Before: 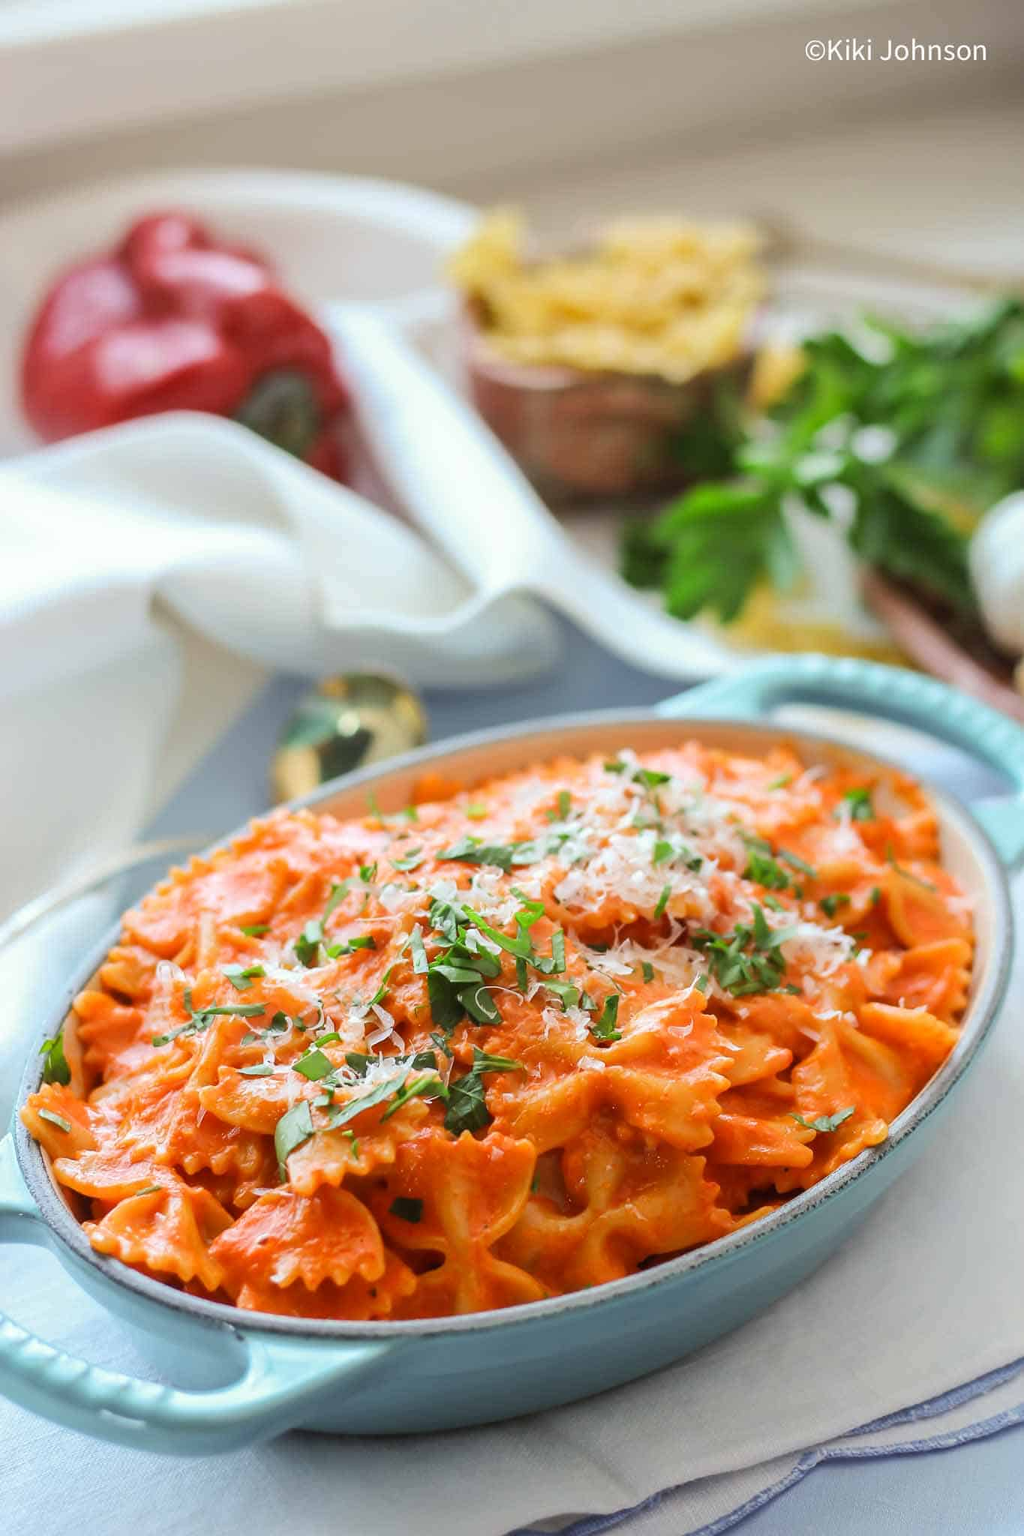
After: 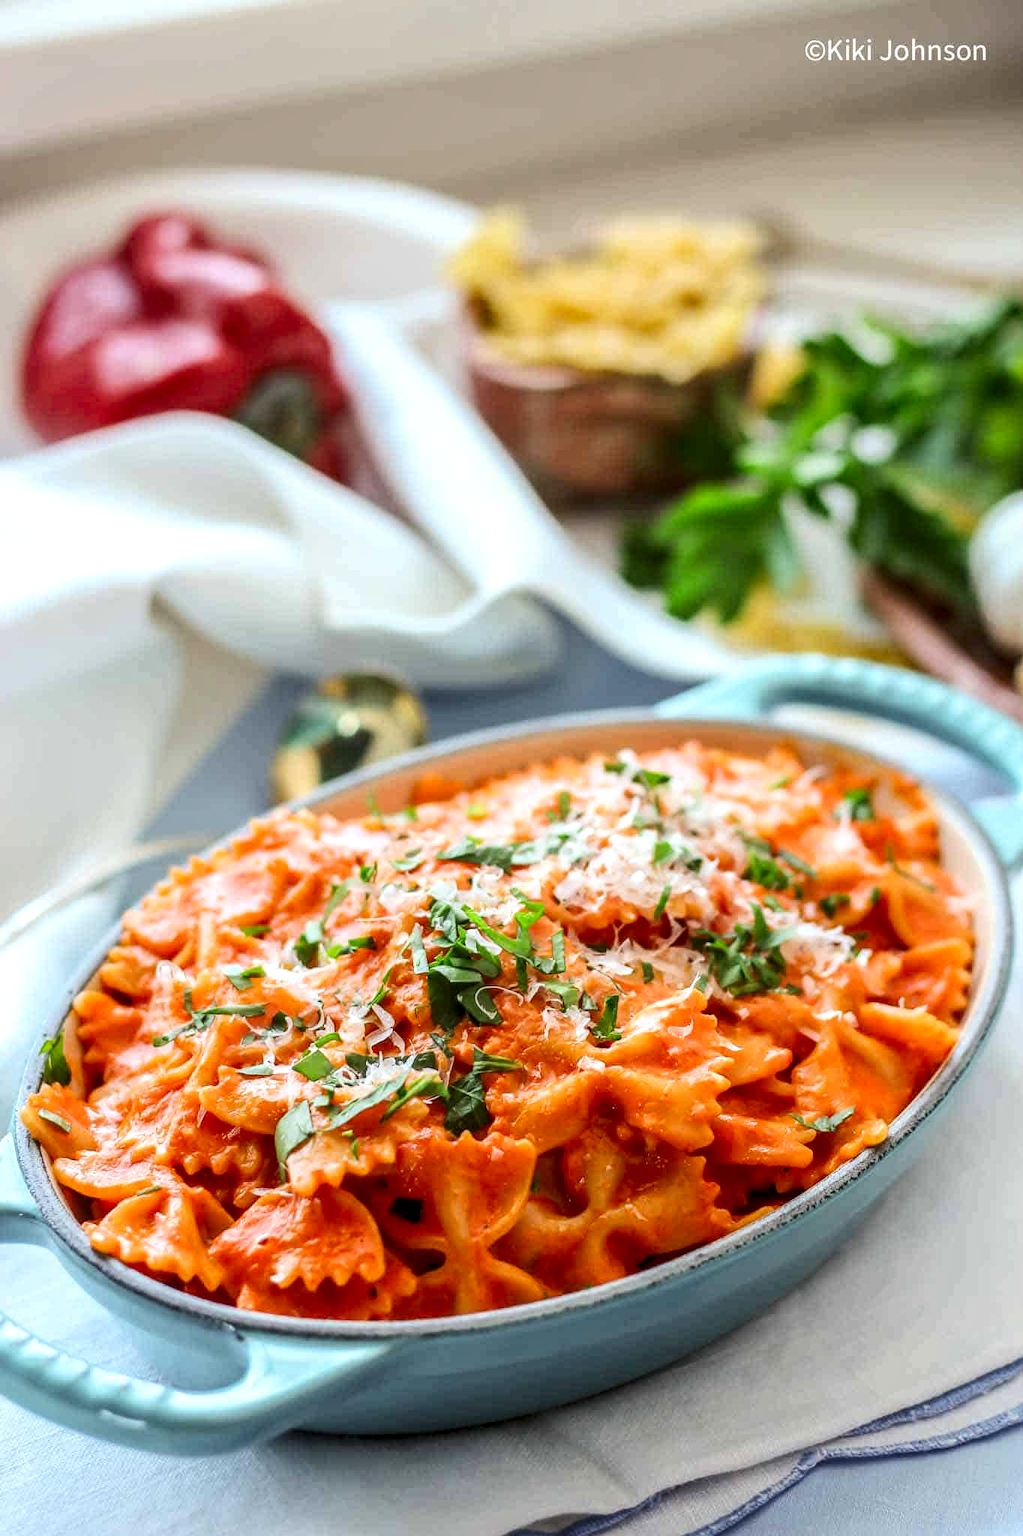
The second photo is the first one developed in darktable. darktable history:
contrast brightness saturation: contrast 0.15, brightness -0.01, saturation 0.1
local contrast: highlights 61%, detail 143%, midtone range 0.428
